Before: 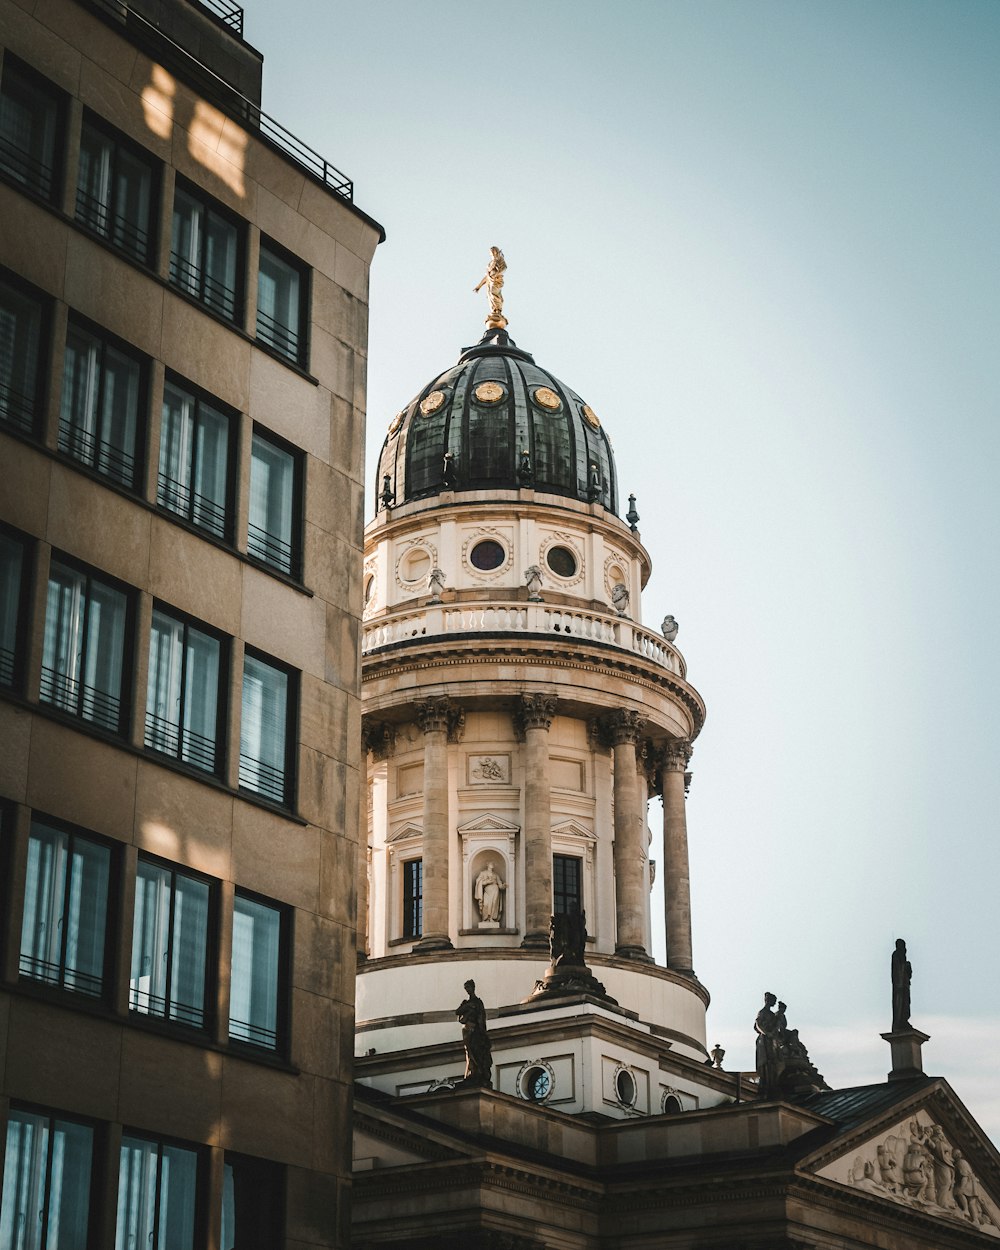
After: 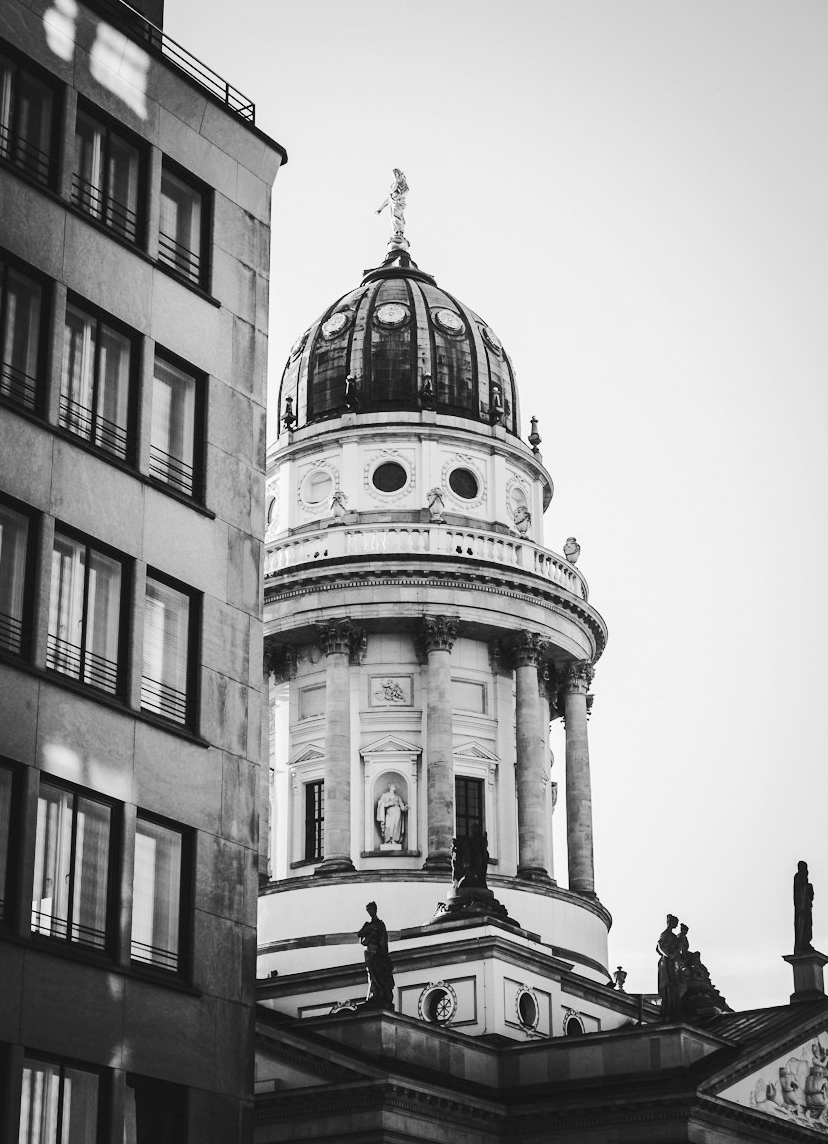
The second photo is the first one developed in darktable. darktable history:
rgb curve: curves: ch0 [(0, 0) (0.284, 0.292) (0.505, 0.644) (1, 1)], compensate middle gray true
monochrome: on, module defaults
color correction: highlights a* 5.81, highlights b* 4.84
crop: left 9.807%, top 6.259%, right 7.334%, bottom 2.177%
